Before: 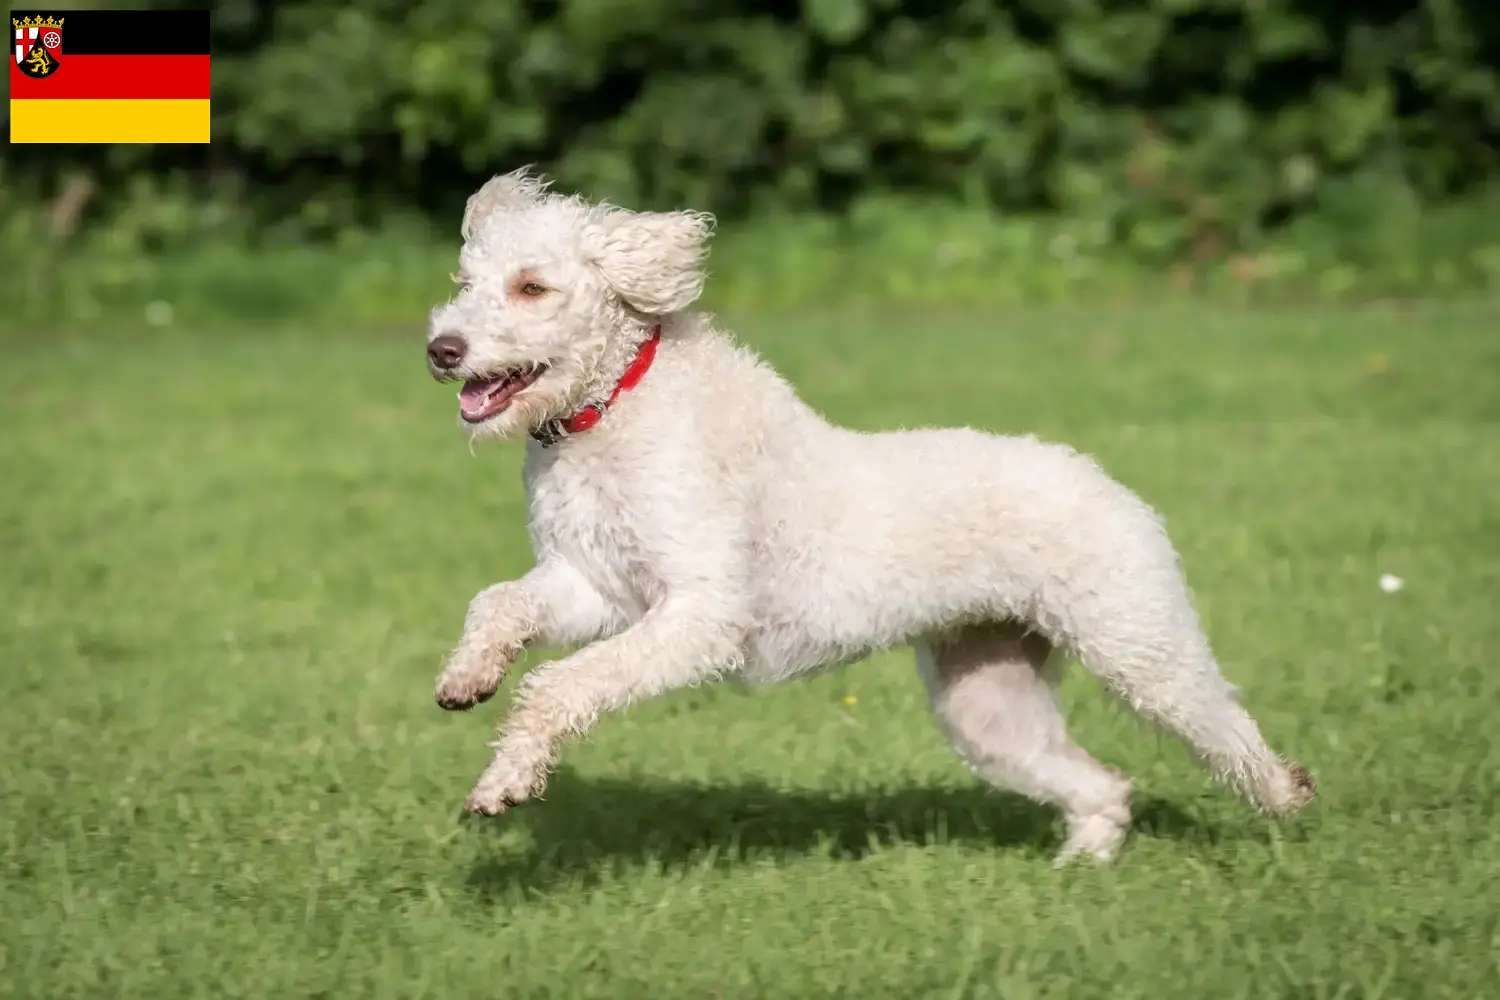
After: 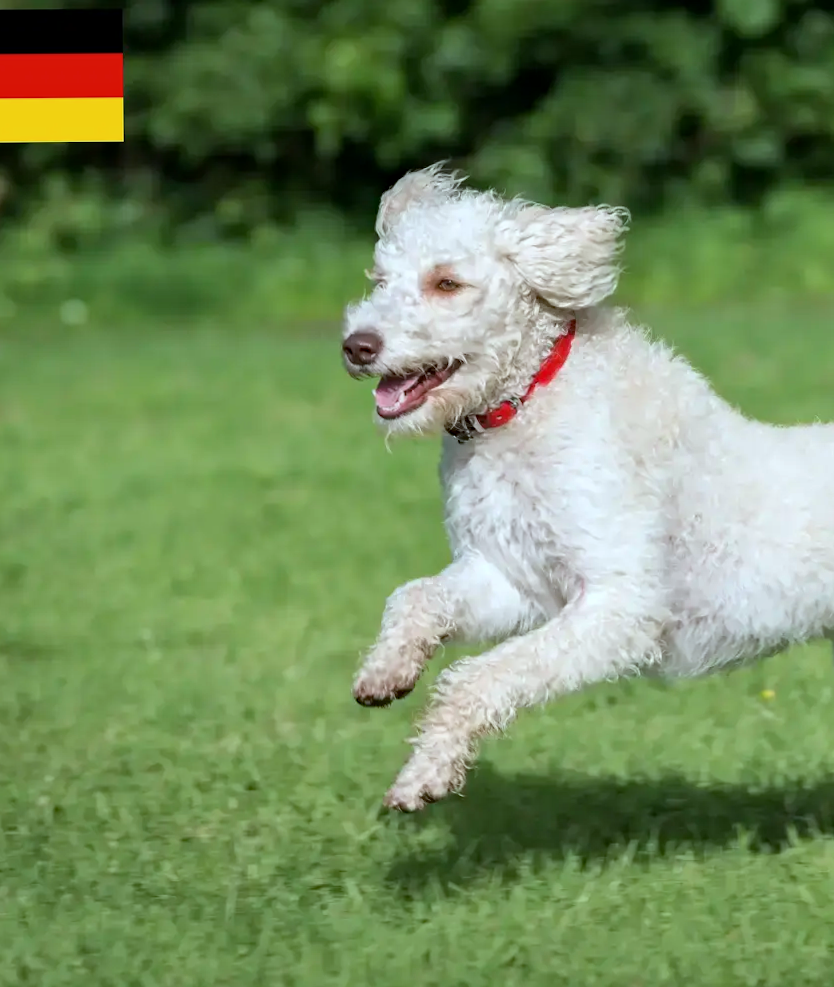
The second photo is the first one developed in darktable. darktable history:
haze removal: compatibility mode true, adaptive false
crop: left 5.114%, right 38.589%
rotate and perspective: rotation -0.45°, automatic cropping original format, crop left 0.008, crop right 0.992, crop top 0.012, crop bottom 0.988
color calibration: illuminant Planckian (black body), x 0.368, y 0.361, temperature 4275.92 K
